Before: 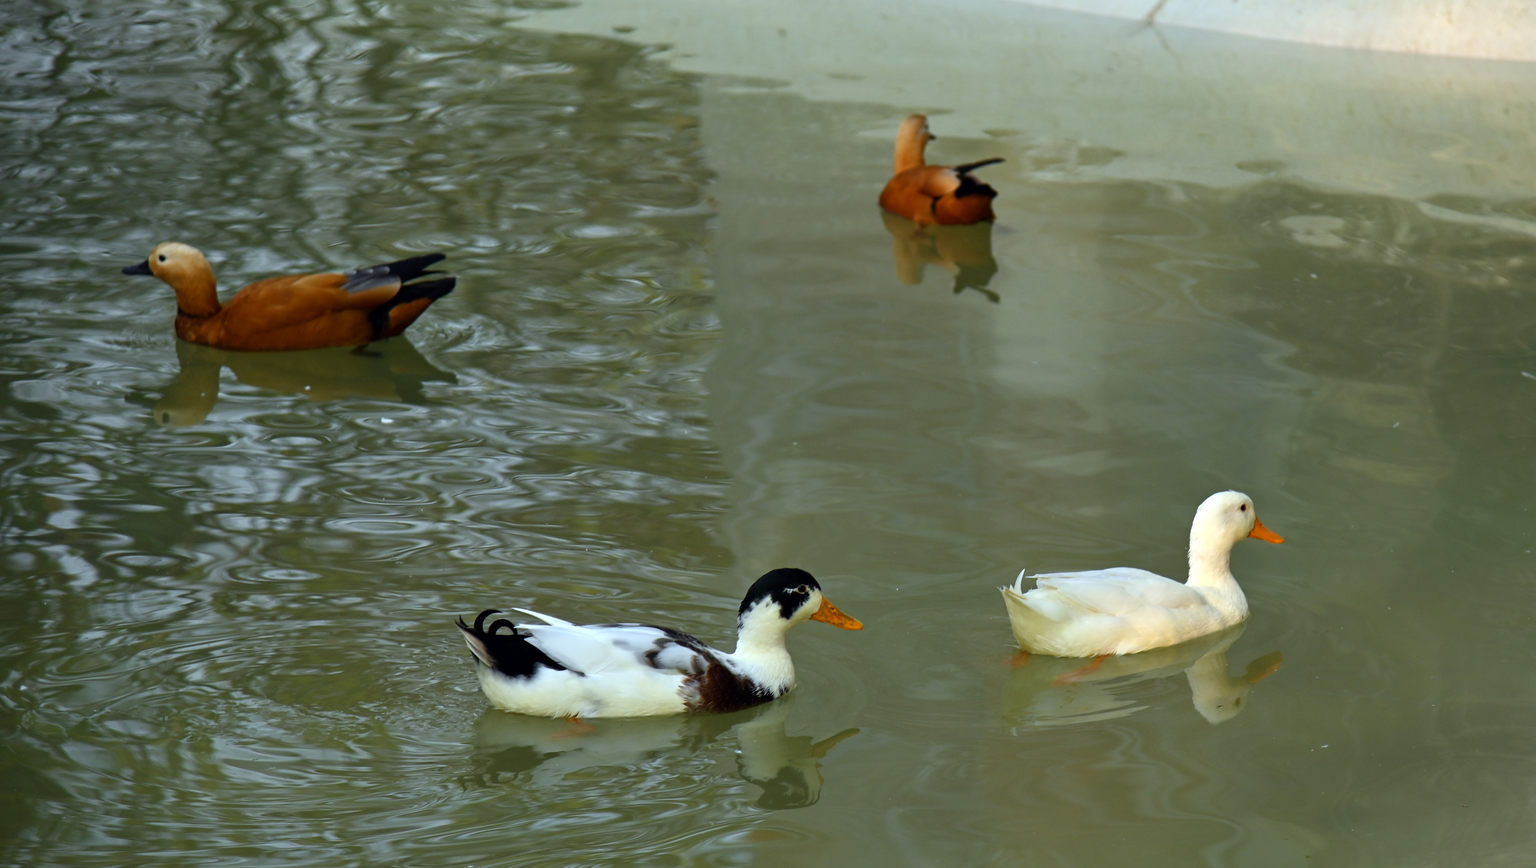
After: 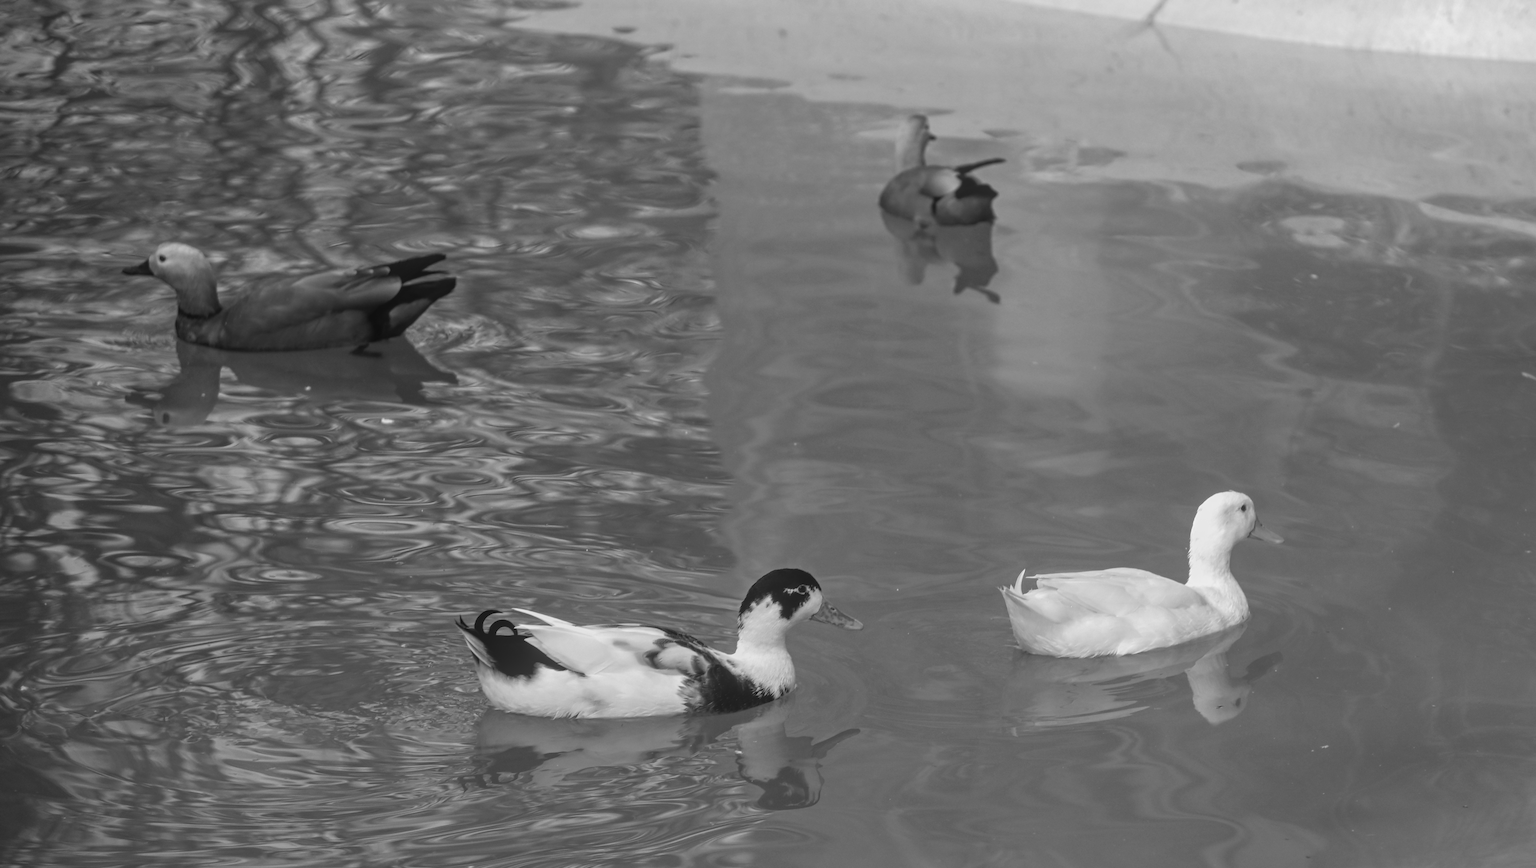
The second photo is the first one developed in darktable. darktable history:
color correction: highlights a* -2.73, highlights b* -2.09, shadows a* 2.41, shadows b* 2.73
local contrast: highlights 73%, shadows 15%, midtone range 0.197
monochrome: on, module defaults
